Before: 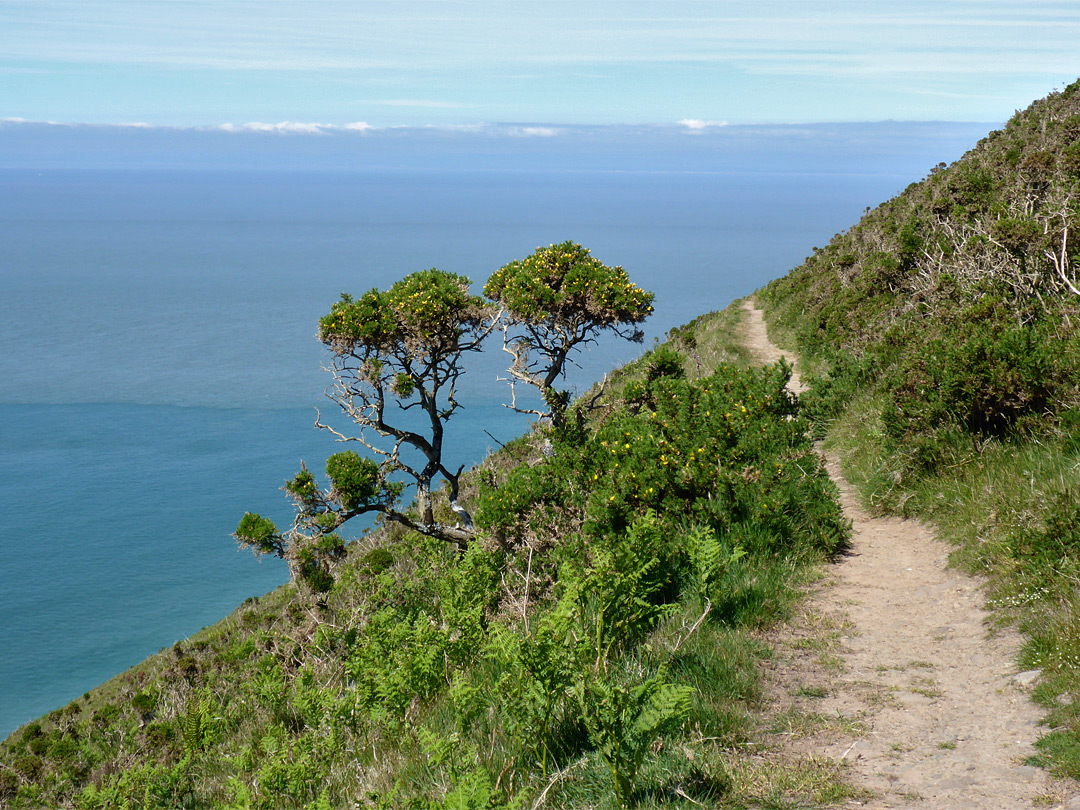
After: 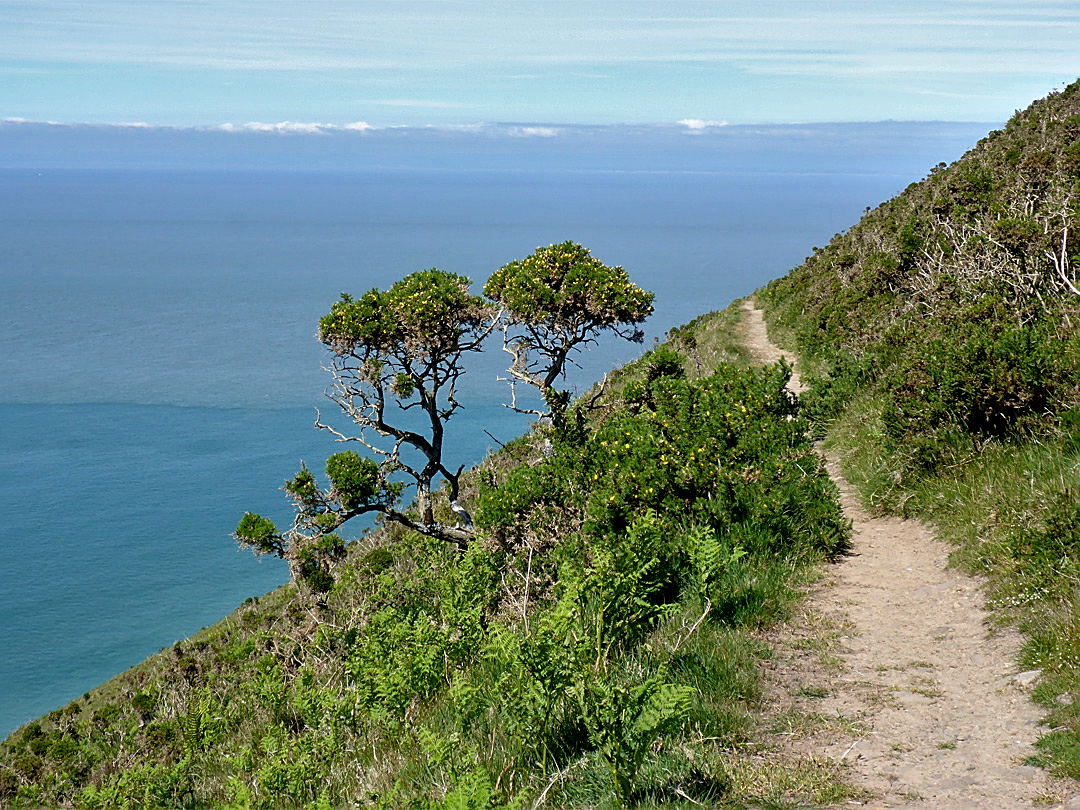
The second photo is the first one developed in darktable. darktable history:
sharpen: on, module defaults
exposure: black level correction 0.005, exposure 0.014 EV, compensate highlight preservation false
shadows and highlights: radius 337.17, shadows 29.01, soften with gaussian
